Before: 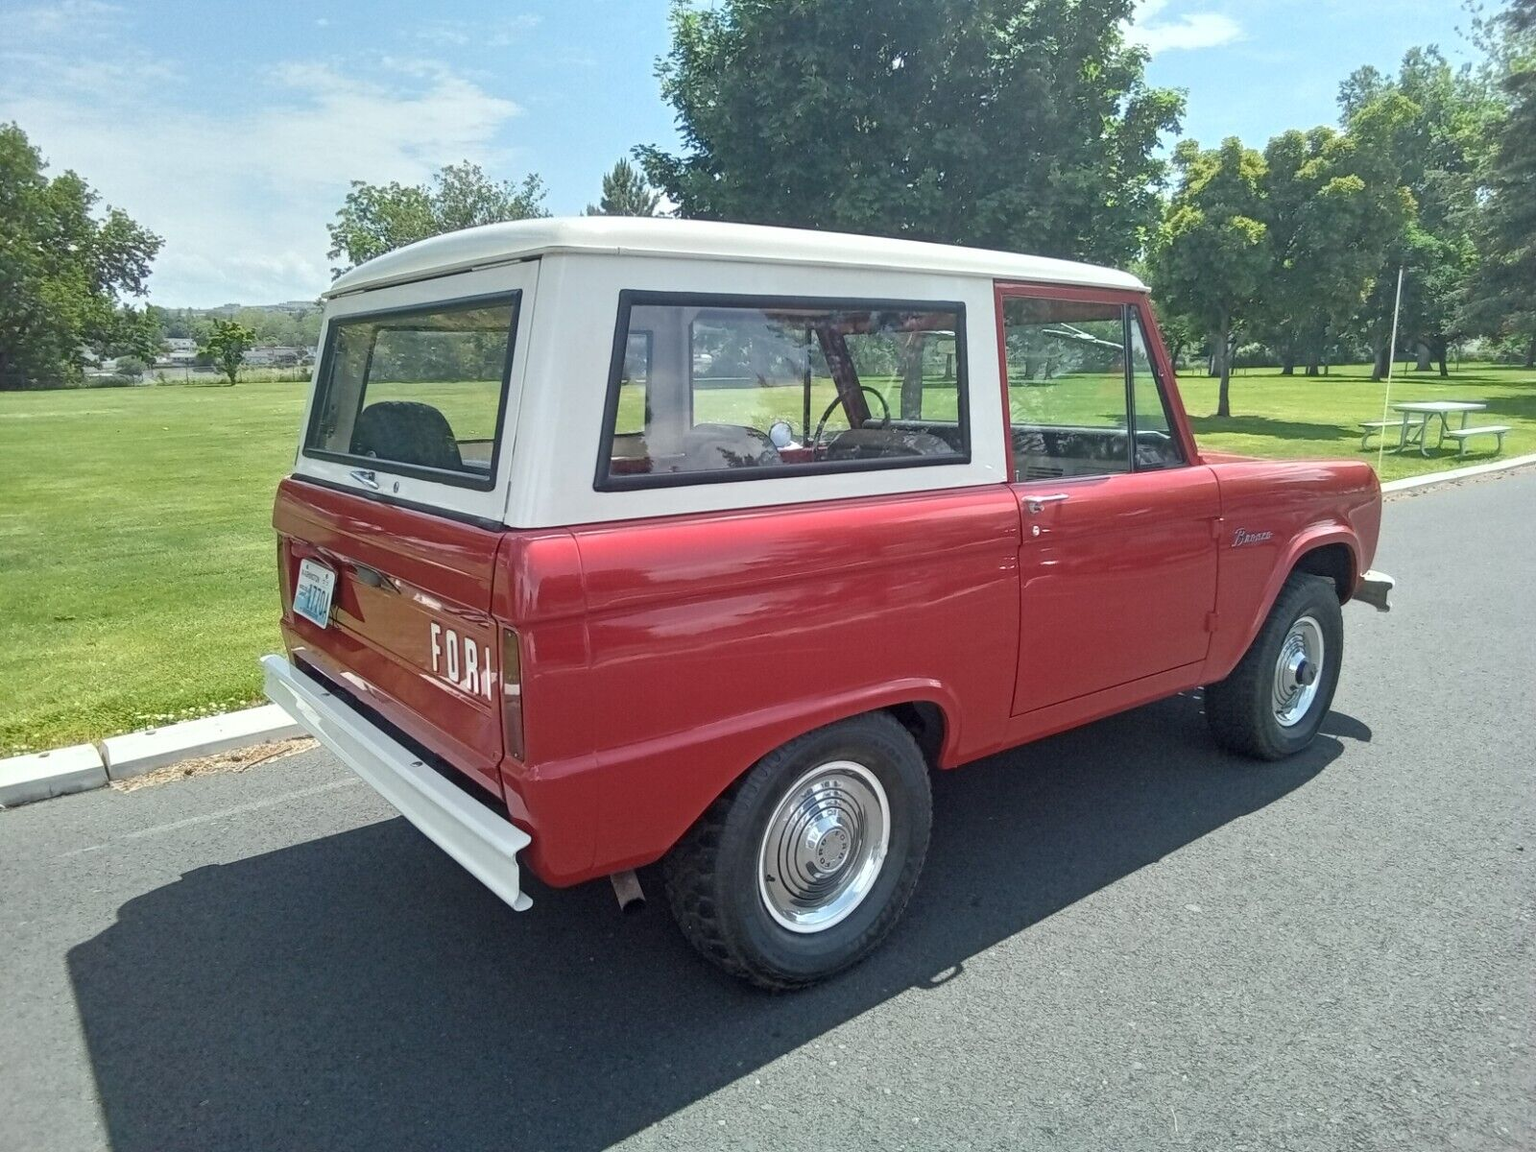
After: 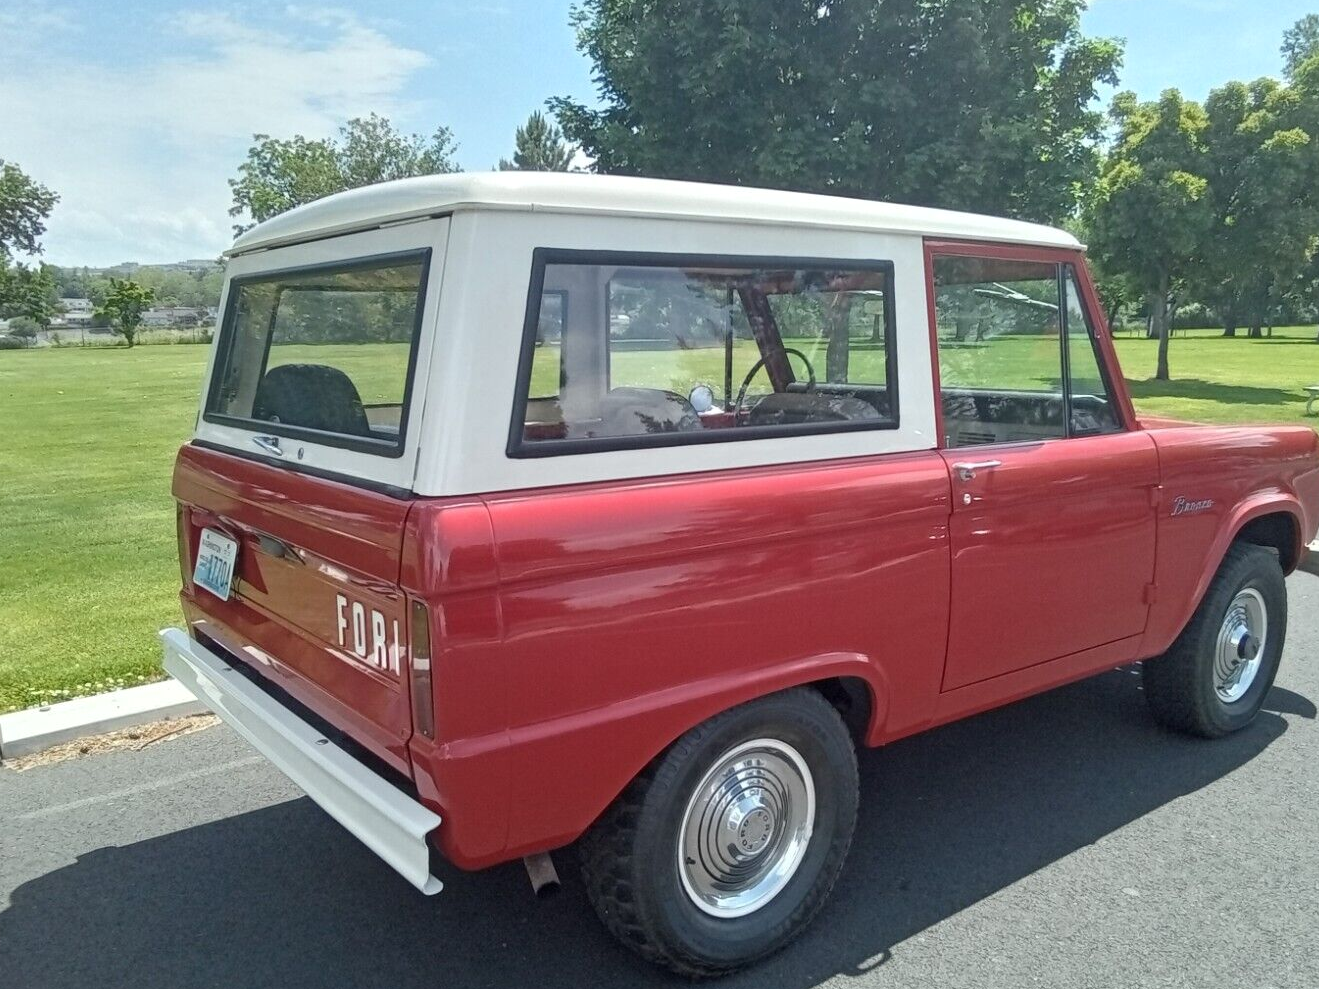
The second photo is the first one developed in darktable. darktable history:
tone equalizer: mask exposure compensation -0.485 EV
crop and rotate: left 7.005%, top 4.514%, right 10.55%, bottom 12.994%
